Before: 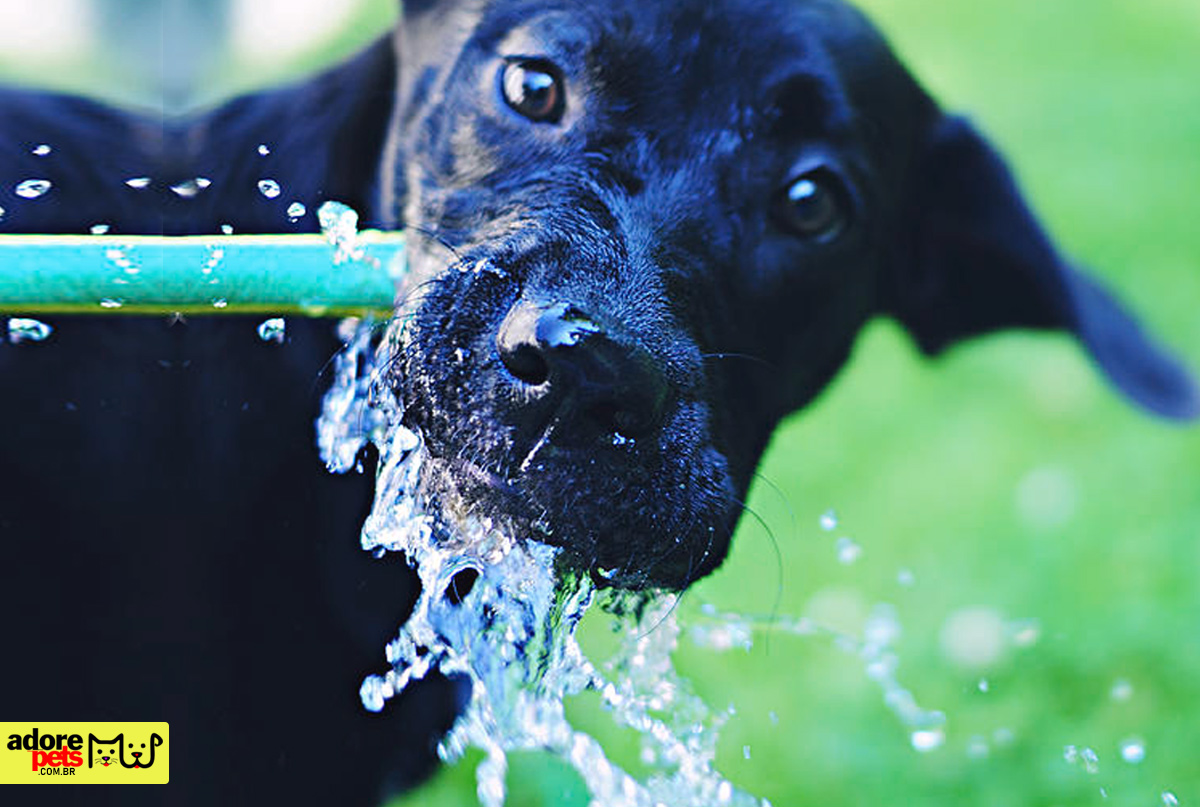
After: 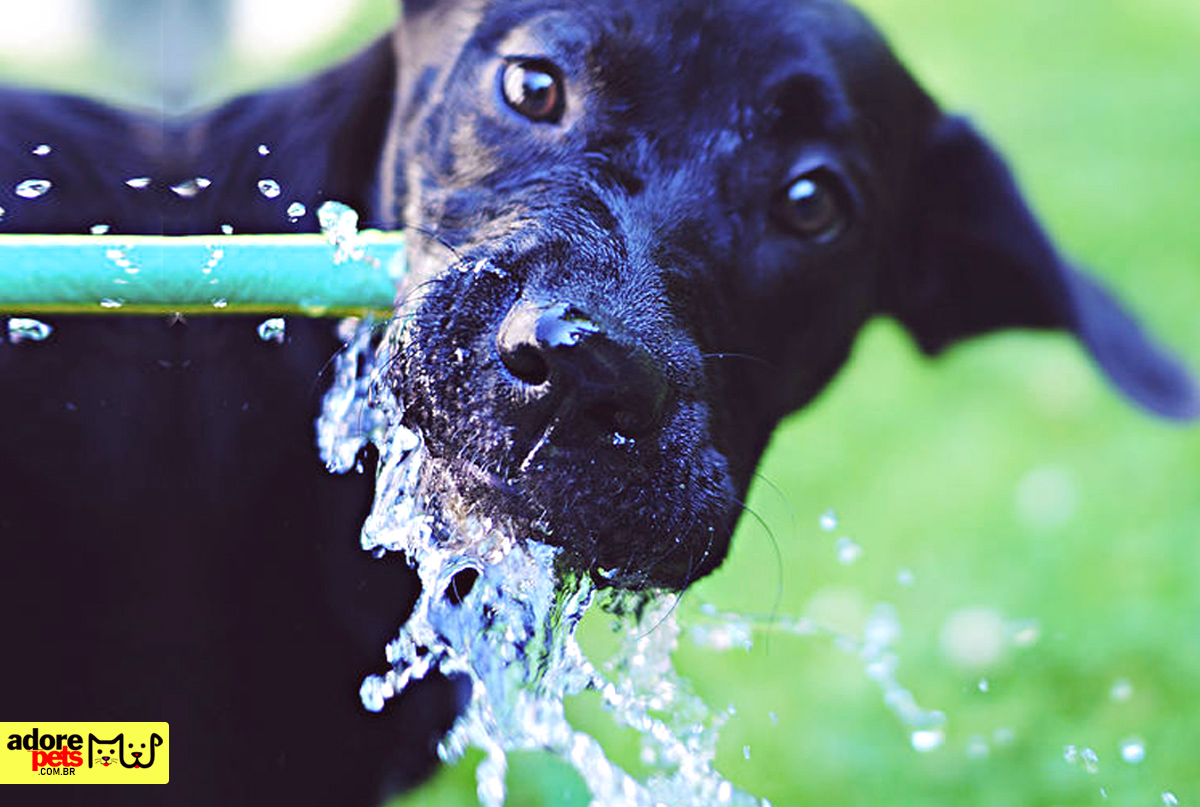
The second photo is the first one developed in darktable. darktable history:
rgb levels: mode RGB, independent channels, levels [[0, 0.474, 1], [0, 0.5, 1], [0, 0.5, 1]]
exposure: exposure 0.15 EV, compensate highlight preservation false
